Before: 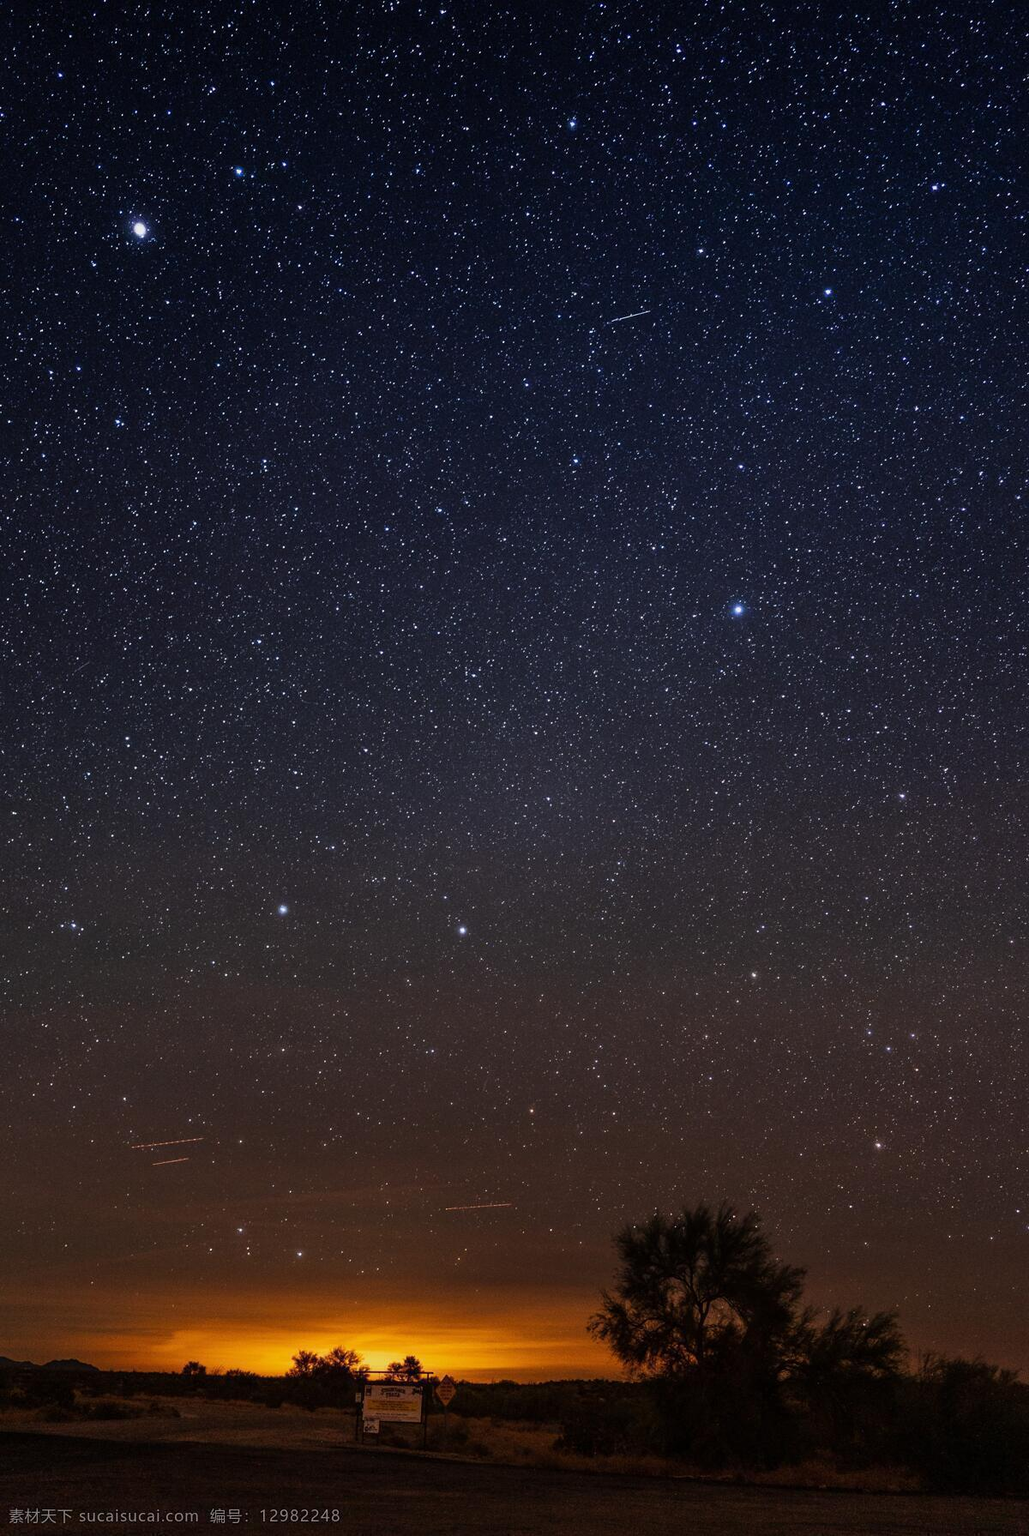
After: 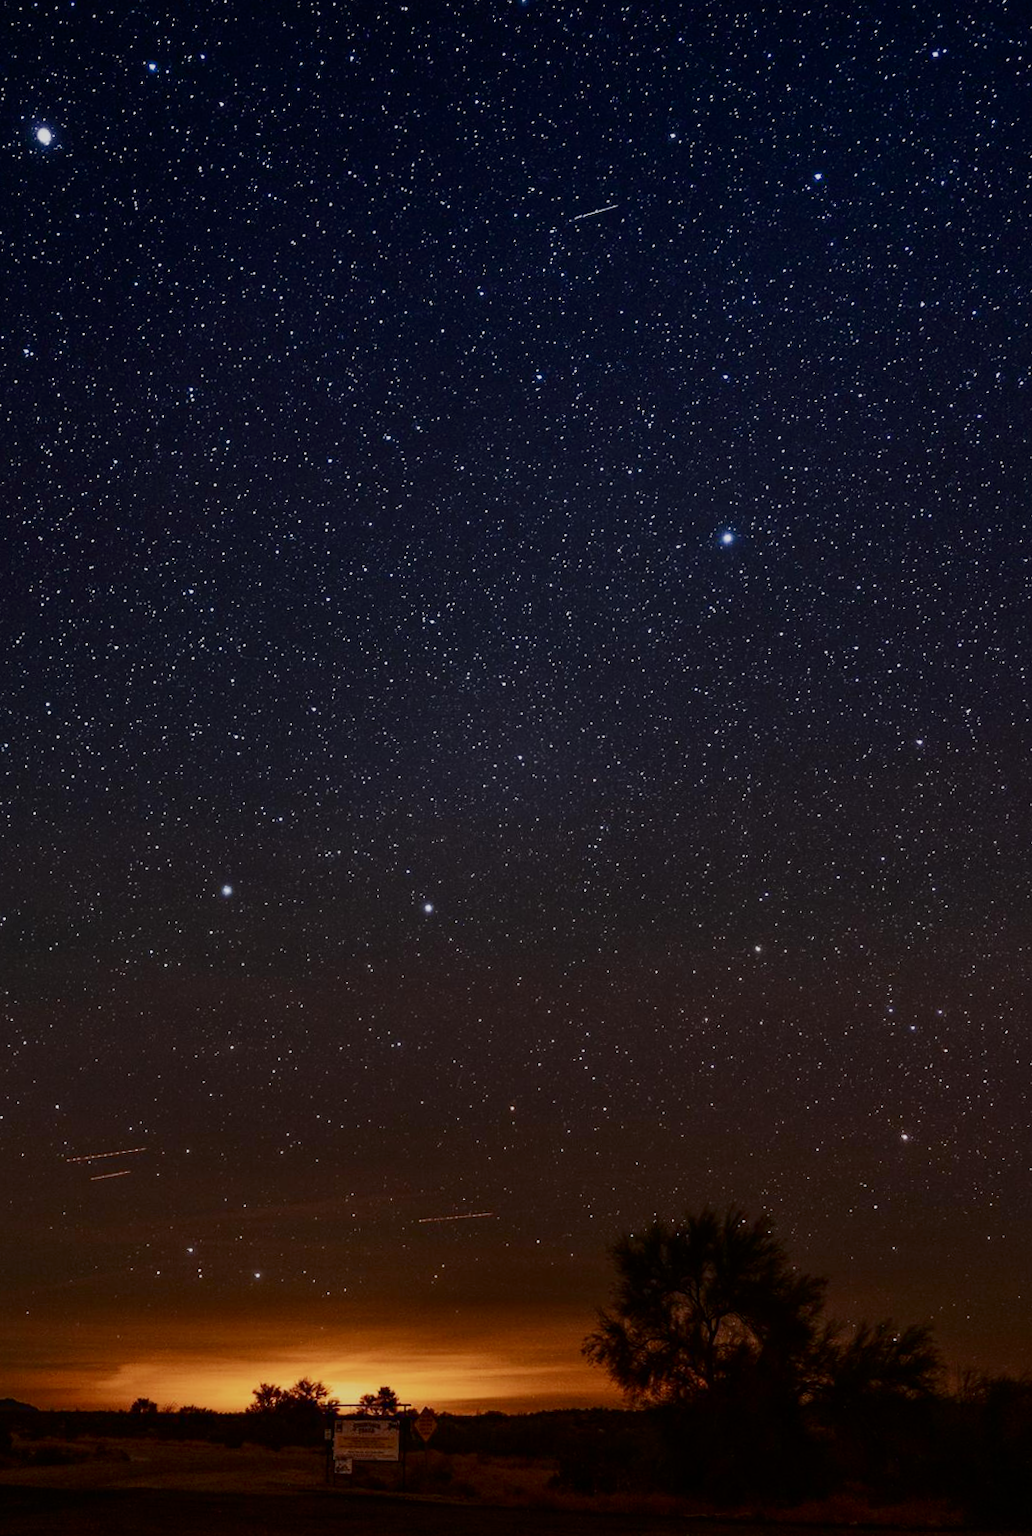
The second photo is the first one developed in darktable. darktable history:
sigmoid: contrast 1.05, skew -0.15
contrast brightness saturation: contrast 0.28
rotate and perspective: rotation 0.192°, lens shift (horizontal) -0.015, crop left 0.005, crop right 0.996, crop top 0.006, crop bottom 0.99
crop and rotate: angle 1.96°, left 5.673%, top 5.673%
